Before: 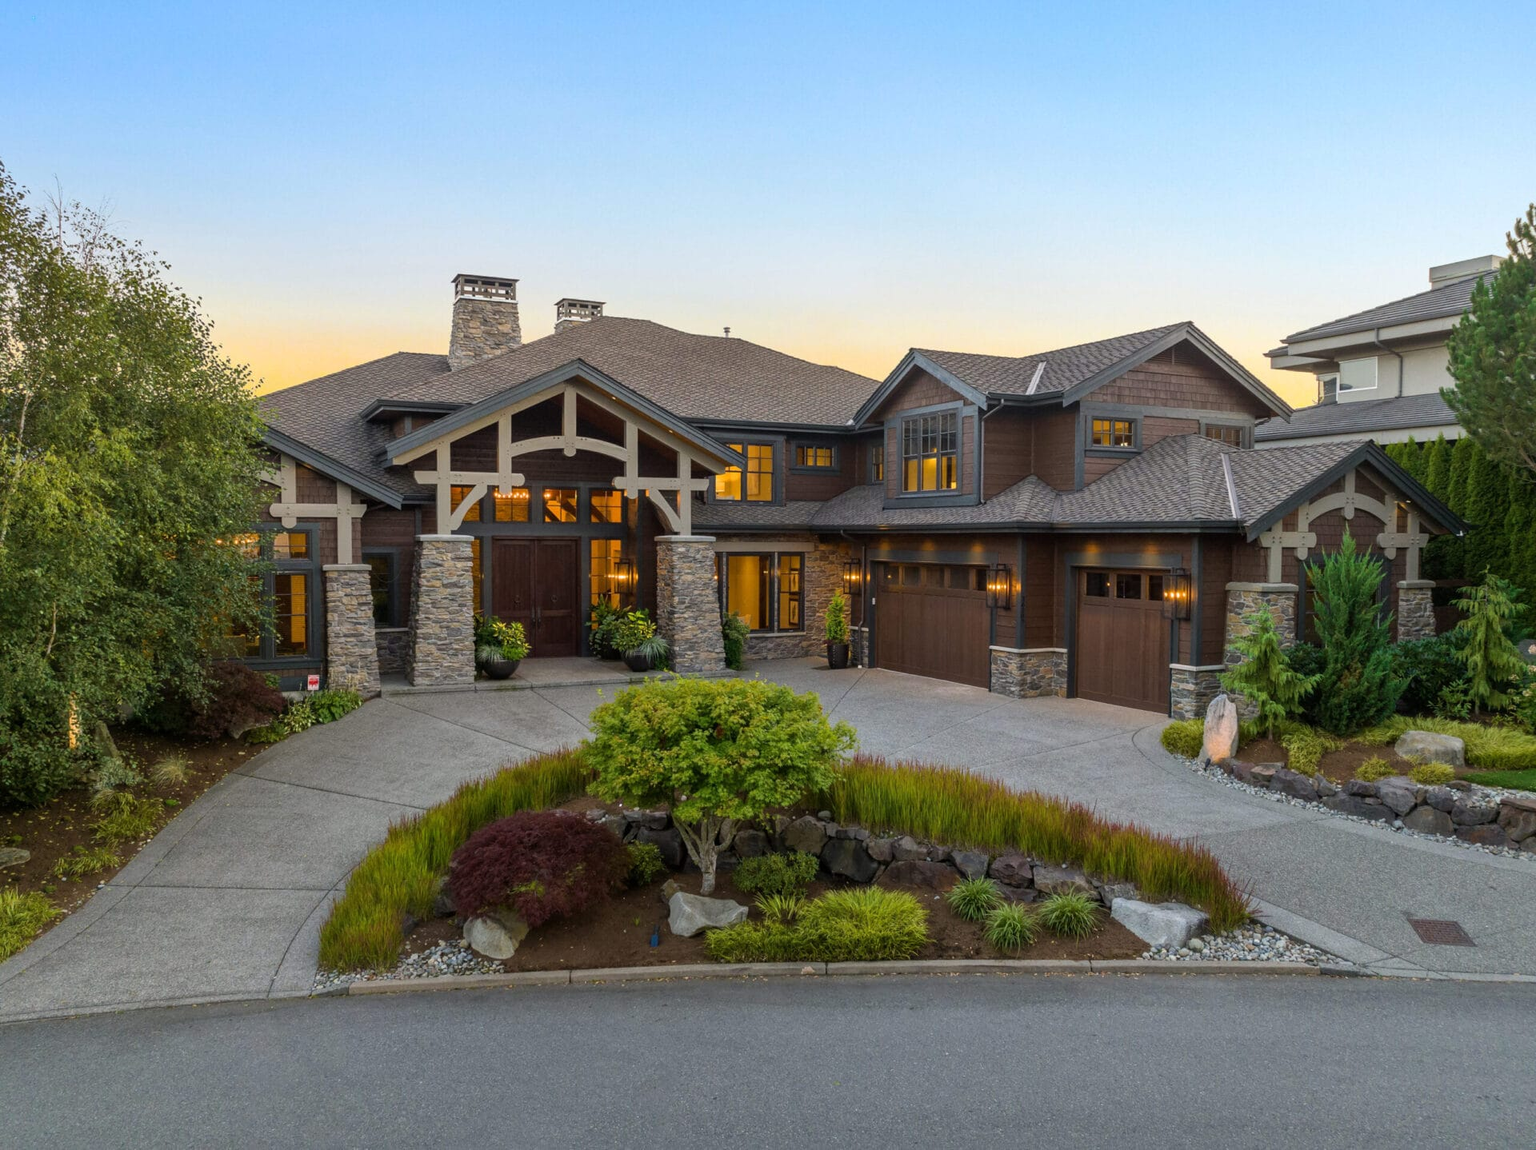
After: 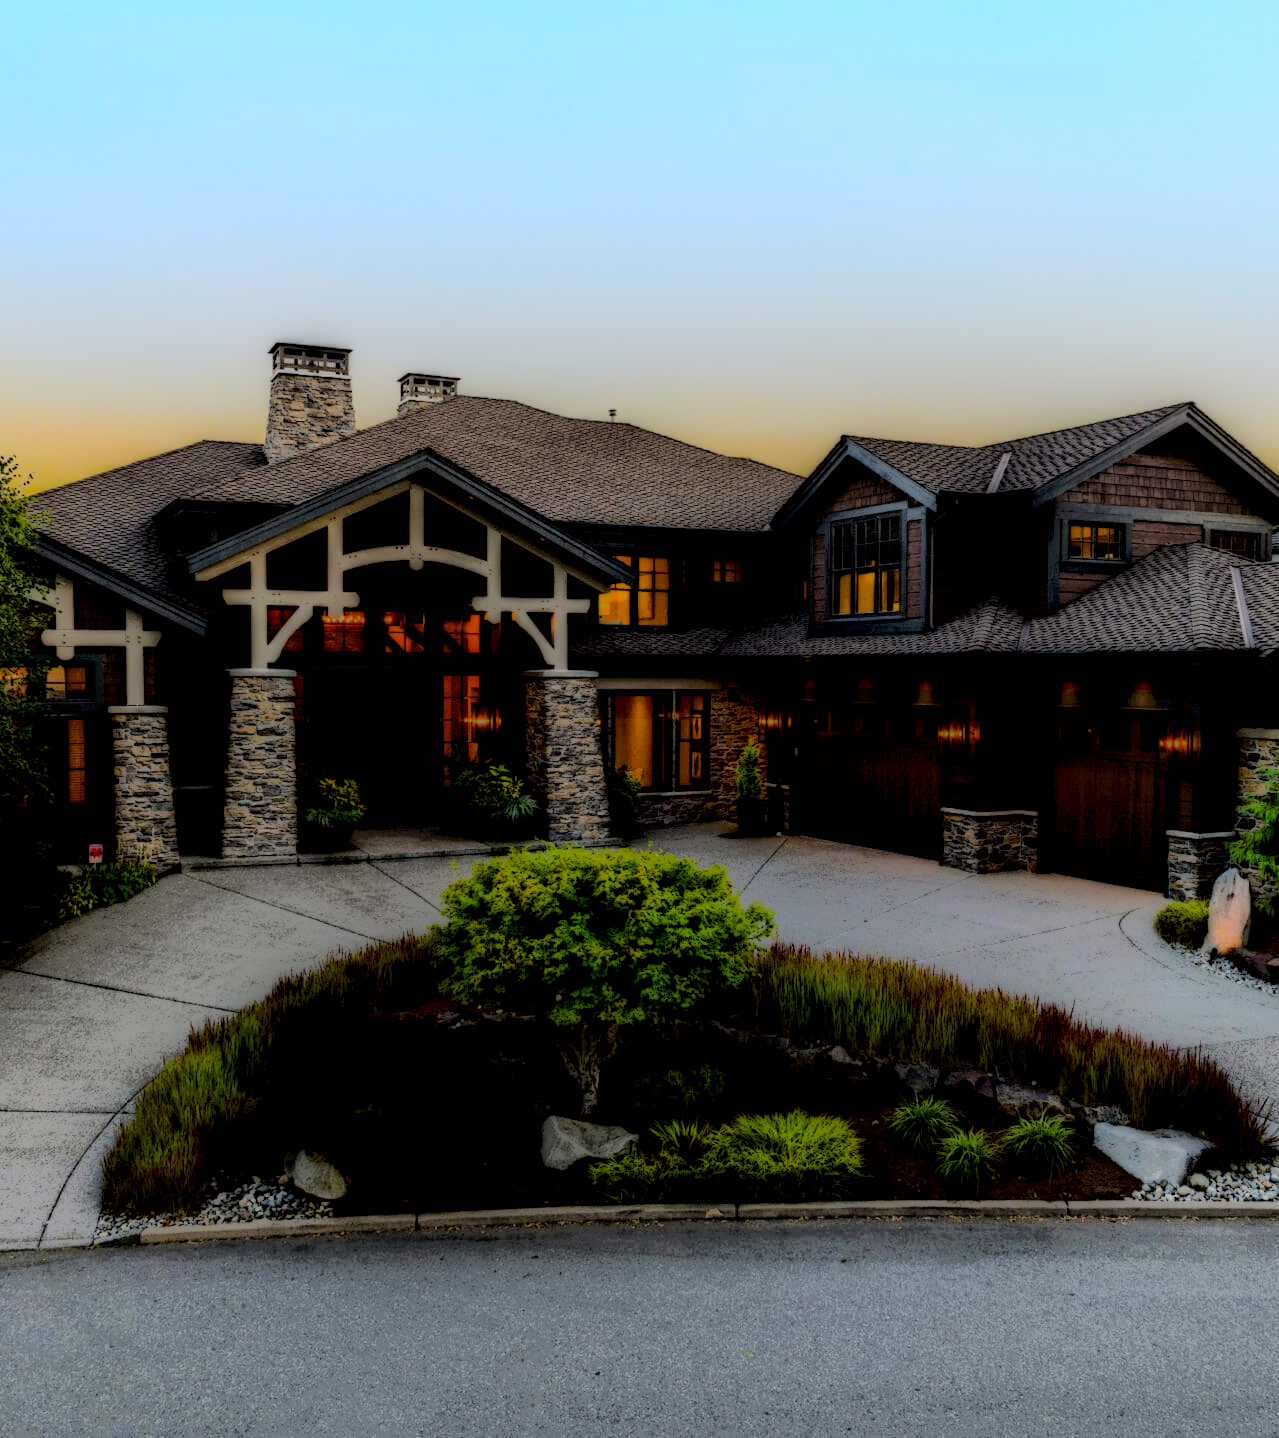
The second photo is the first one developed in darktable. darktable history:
local contrast: highlights 0%, shadows 198%, detail 164%, midtone range 0.001
rgb curve: curves: ch0 [(0, 0) (0.21, 0.15) (0.24, 0.21) (0.5, 0.75) (0.75, 0.96) (0.89, 0.99) (1, 1)]; ch1 [(0, 0.02) (0.21, 0.13) (0.25, 0.2) (0.5, 0.67) (0.75, 0.9) (0.89, 0.97) (1, 1)]; ch2 [(0, 0.02) (0.21, 0.13) (0.25, 0.2) (0.5, 0.67) (0.75, 0.9) (0.89, 0.97) (1, 1)], compensate middle gray true
crop: left 15.419%, right 17.914%
exposure: compensate highlight preservation false
